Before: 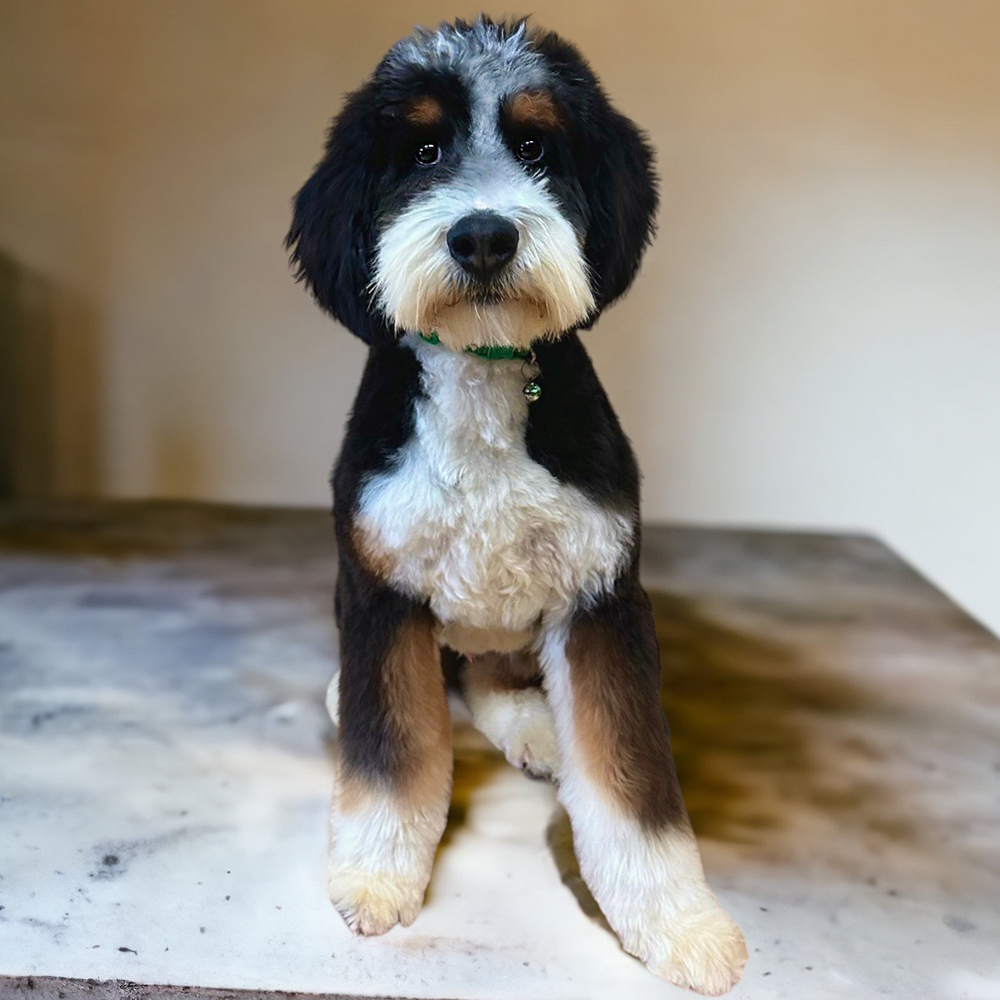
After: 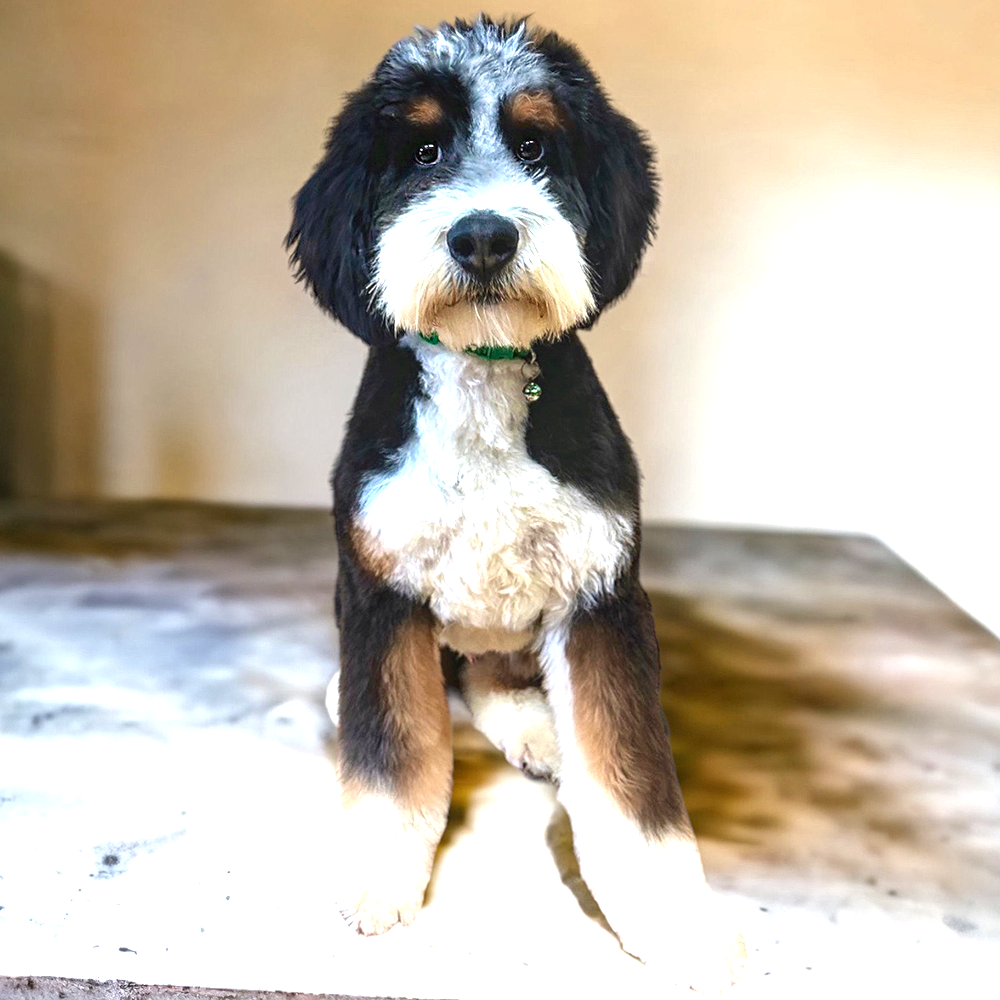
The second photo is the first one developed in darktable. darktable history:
local contrast: detail 130%
exposure: black level correction 0, exposure 1.097 EV, compensate exposure bias true, compensate highlight preservation false
